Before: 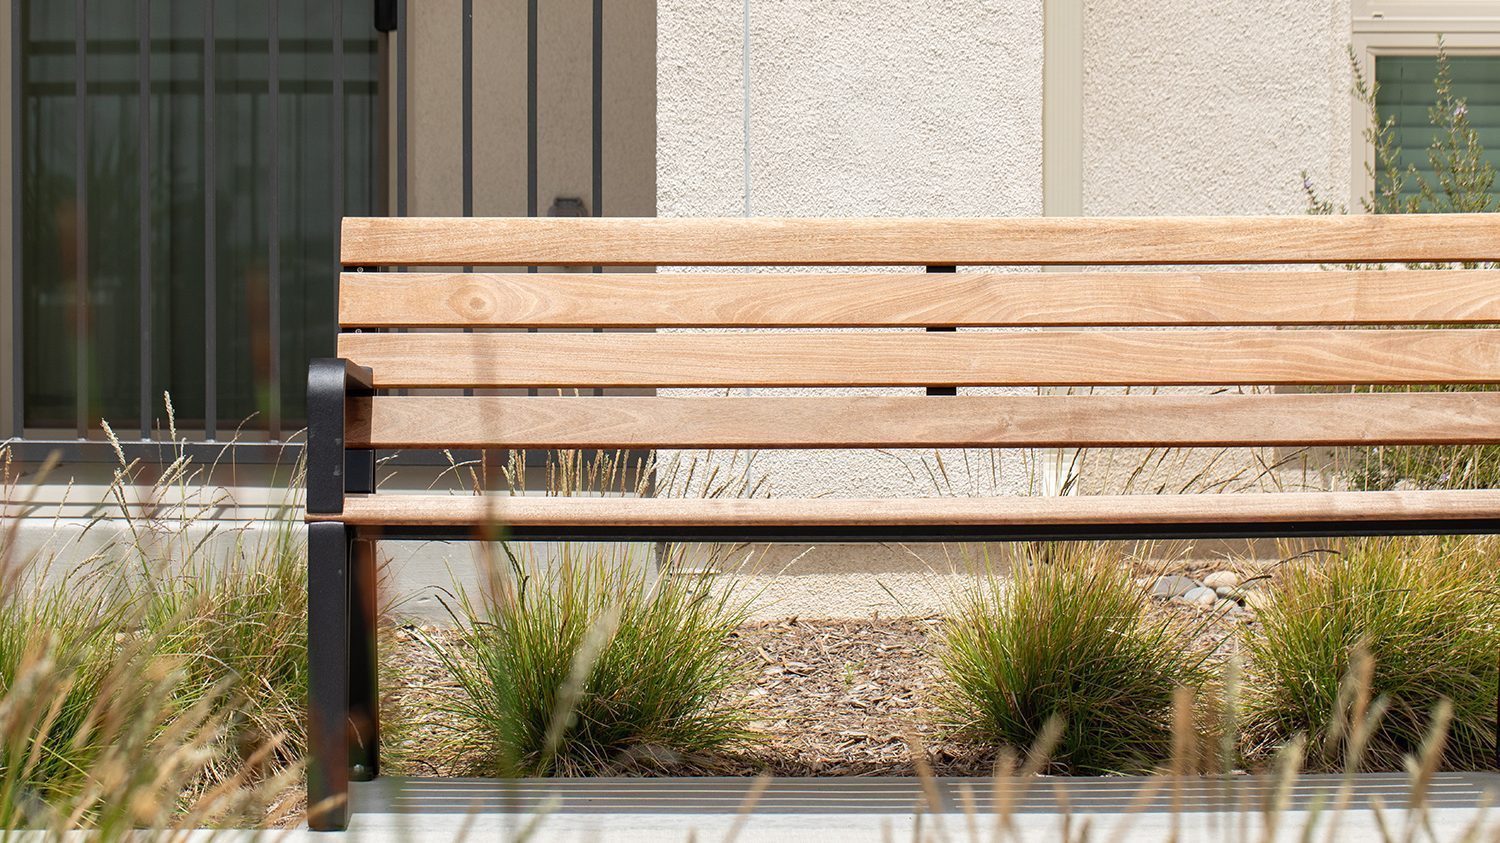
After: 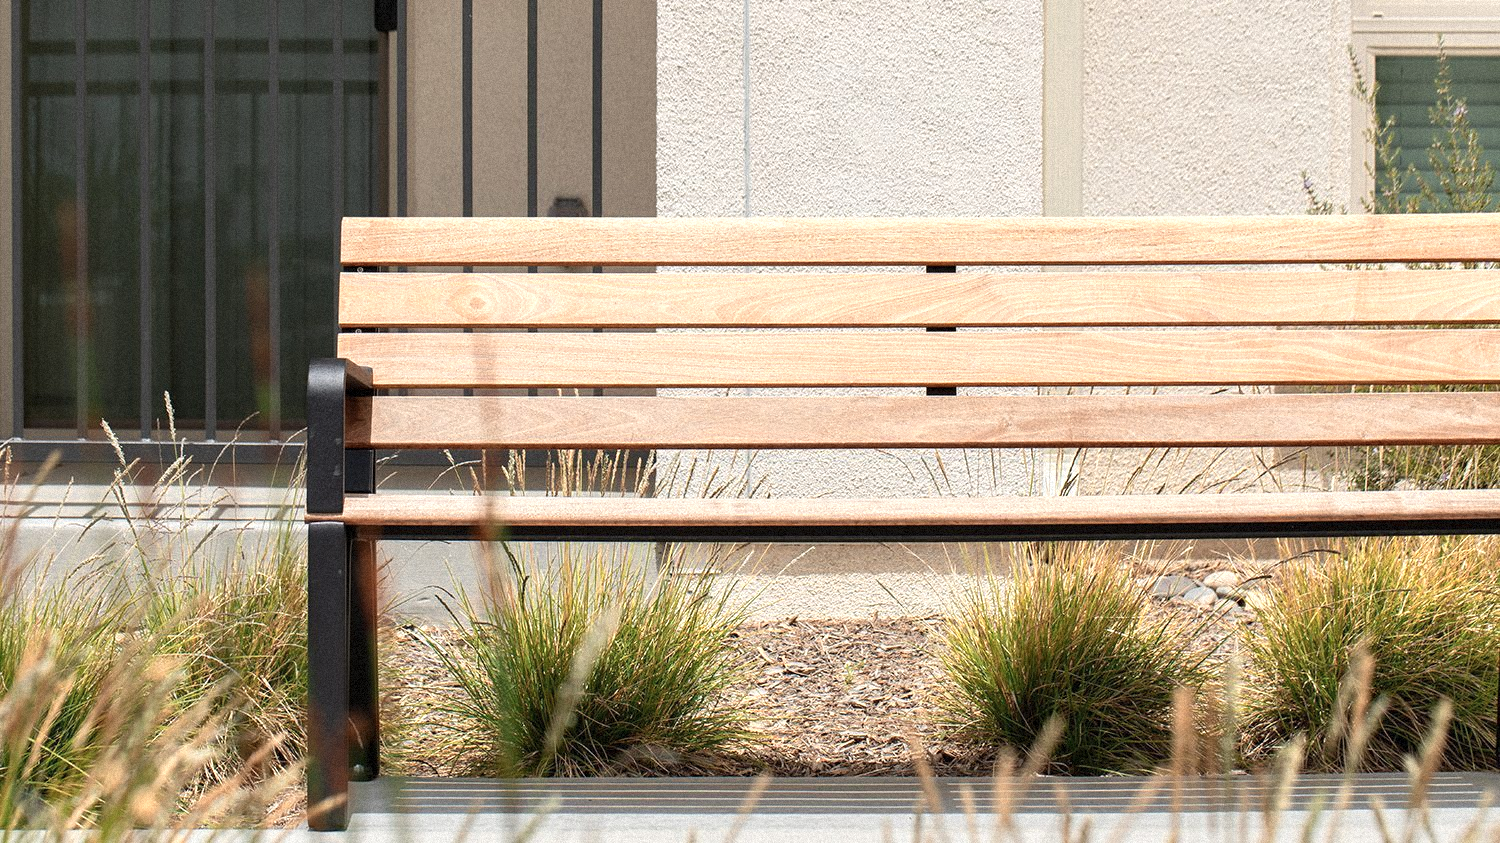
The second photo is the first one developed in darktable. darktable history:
grain: mid-tones bias 0%
color zones: curves: ch0 [(0.018, 0.548) (0.224, 0.64) (0.425, 0.447) (0.675, 0.575) (0.732, 0.579)]; ch1 [(0.066, 0.487) (0.25, 0.5) (0.404, 0.43) (0.75, 0.421) (0.956, 0.421)]; ch2 [(0.044, 0.561) (0.215, 0.465) (0.399, 0.544) (0.465, 0.548) (0.614, 0.447) (0.724, 0.43) (0.882, 0.623) (0.956, 0.632)]
